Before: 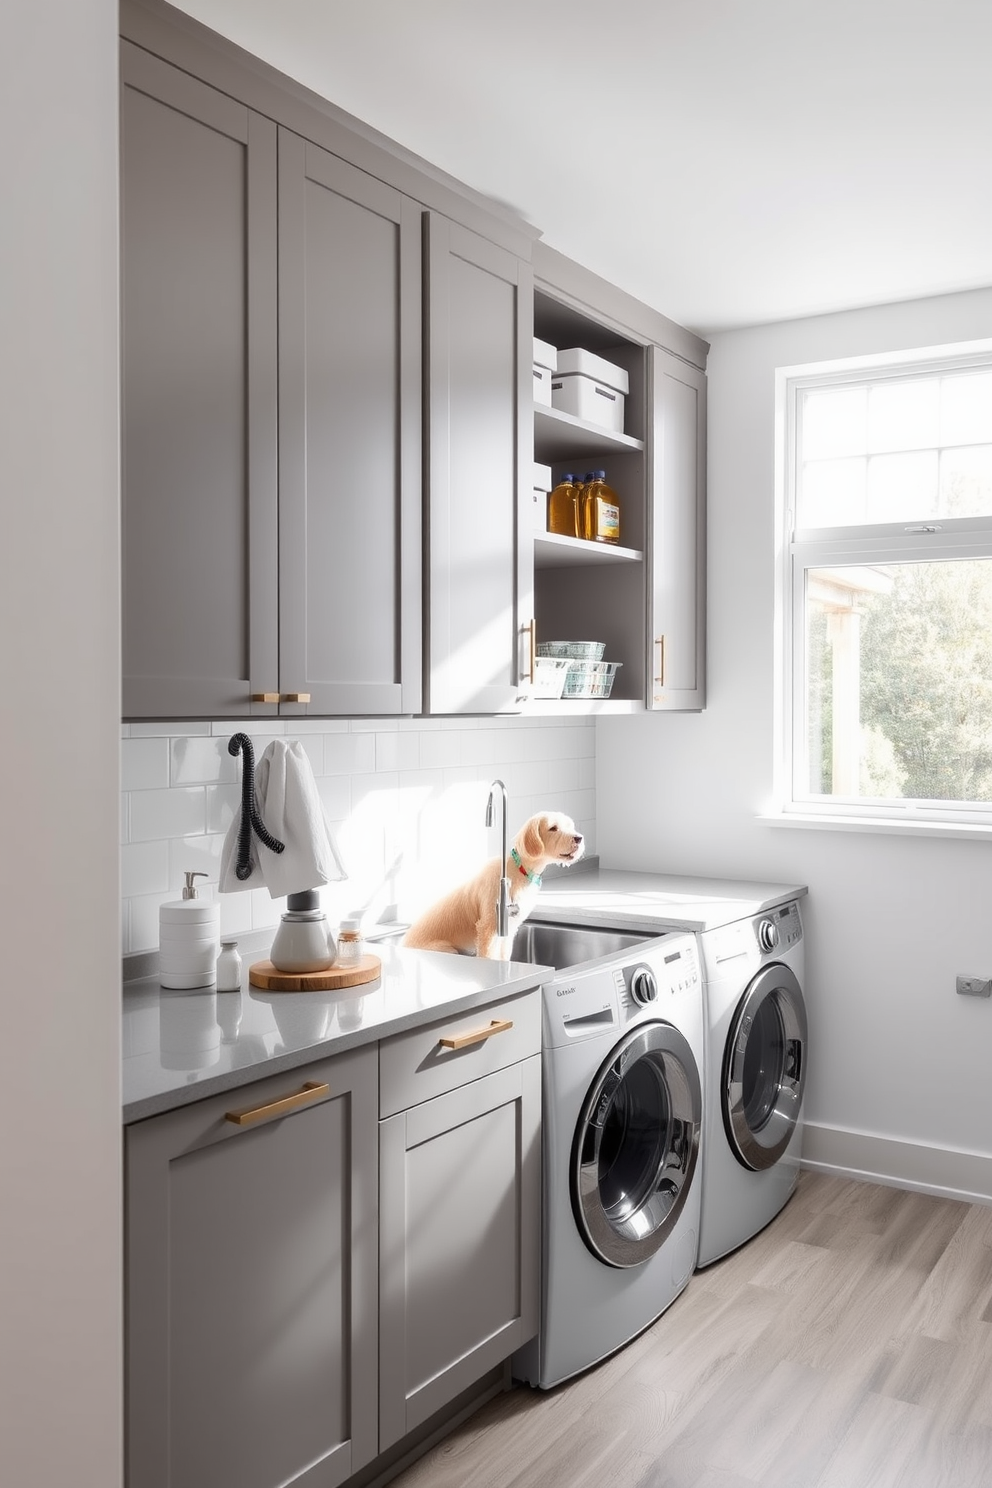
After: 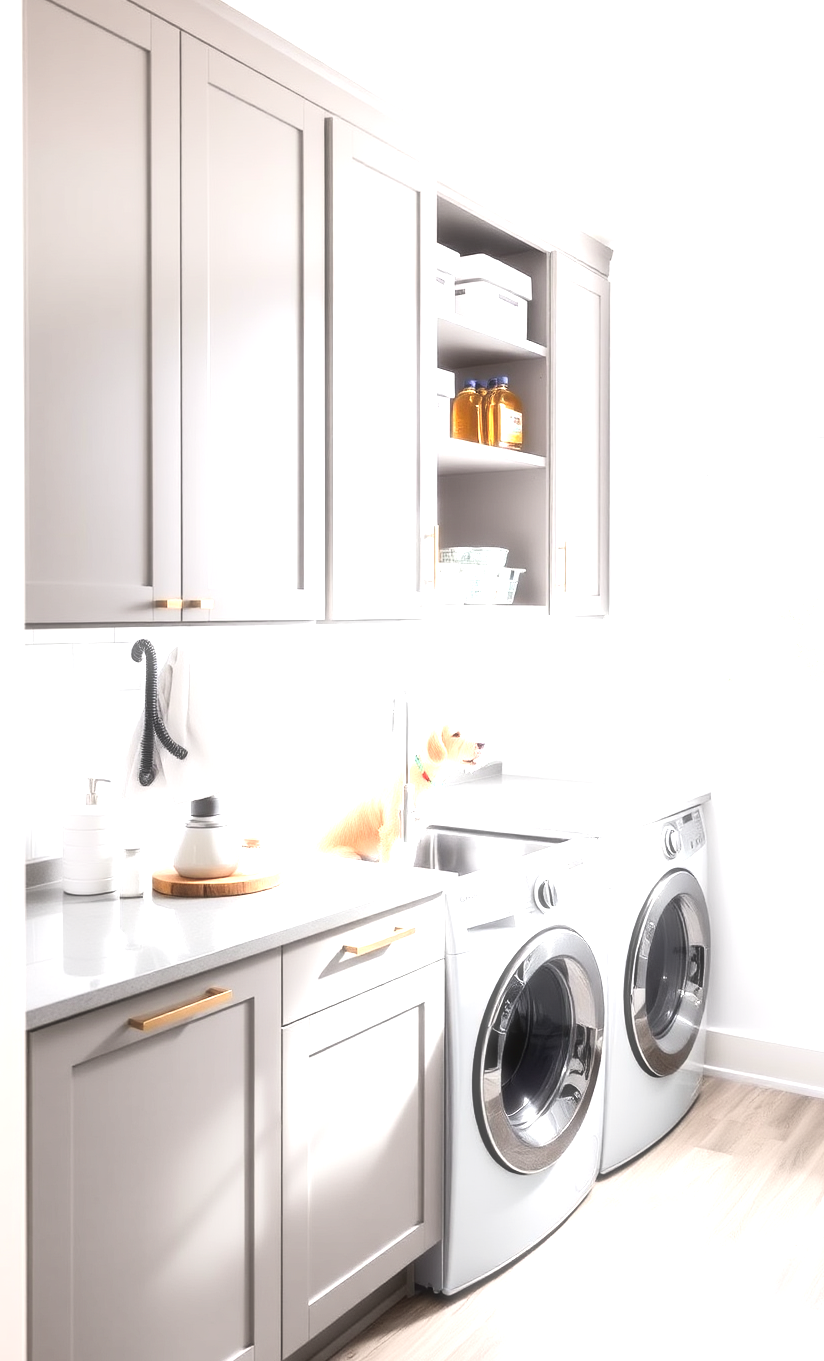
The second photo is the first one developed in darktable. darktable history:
tone curve: curves: ch0 [(0, 0.036) (0.119, 0.115) (0.461, 0.479) (0.715, 0.767) (0.817, 0.865) (1, 0.998)]; ch1 [(0, 0) (0.377, 0.416) (0.44, 0.478) (0.487, 0.498) (0.514, 0.525) (0.538, 0.552) (0.67, 0.688) (1, 1)]; ch2 [(0, 0) (0.38, 0.405) (0.463, 0.445) (0.492, 0.486) (0.524, 0.541) (0.578, 0.59) (0.653, 0.658) (1, 1)]
exposure: black level correction 0, exposure 1.459 EV, compensate highlight preservation false
crop: left 9.829%, top 6.327%, right 7.022%, bottom 2.207%
haze removal: strength -0.101, compatibility mode true, adaptive false
